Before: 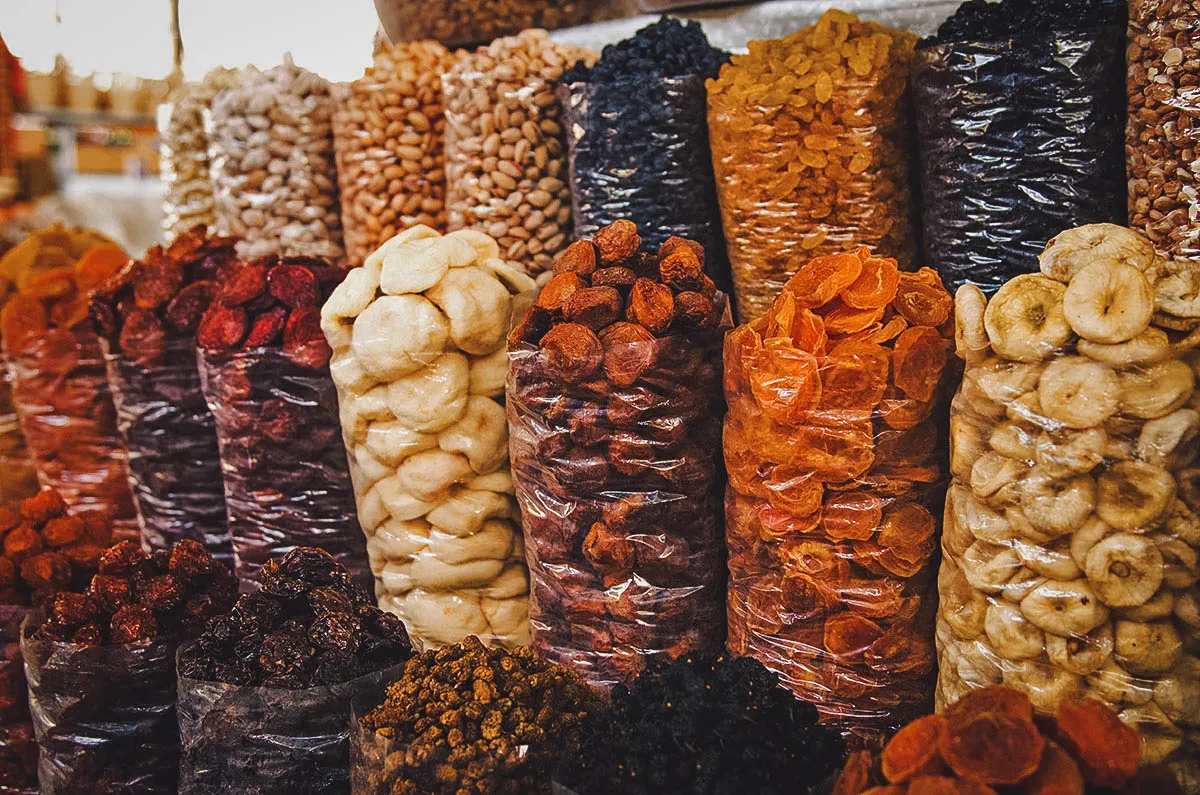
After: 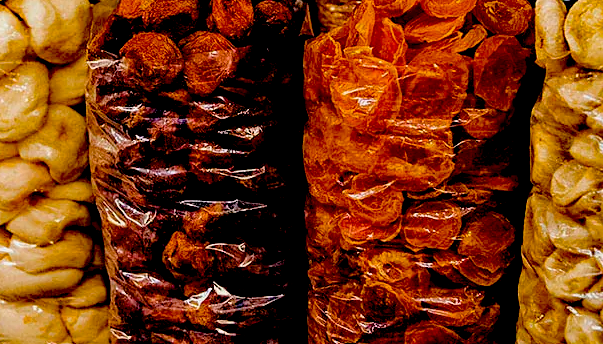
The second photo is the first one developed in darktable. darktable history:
color balance rgb: perceptual saturation grading › global saturation 25%, global vibrance 20%
exposure: black level correction 0.056, compensate highlight preservation false
crop: left 35.03%, top 36.625%, right 14.663%, bottom 20.057%
